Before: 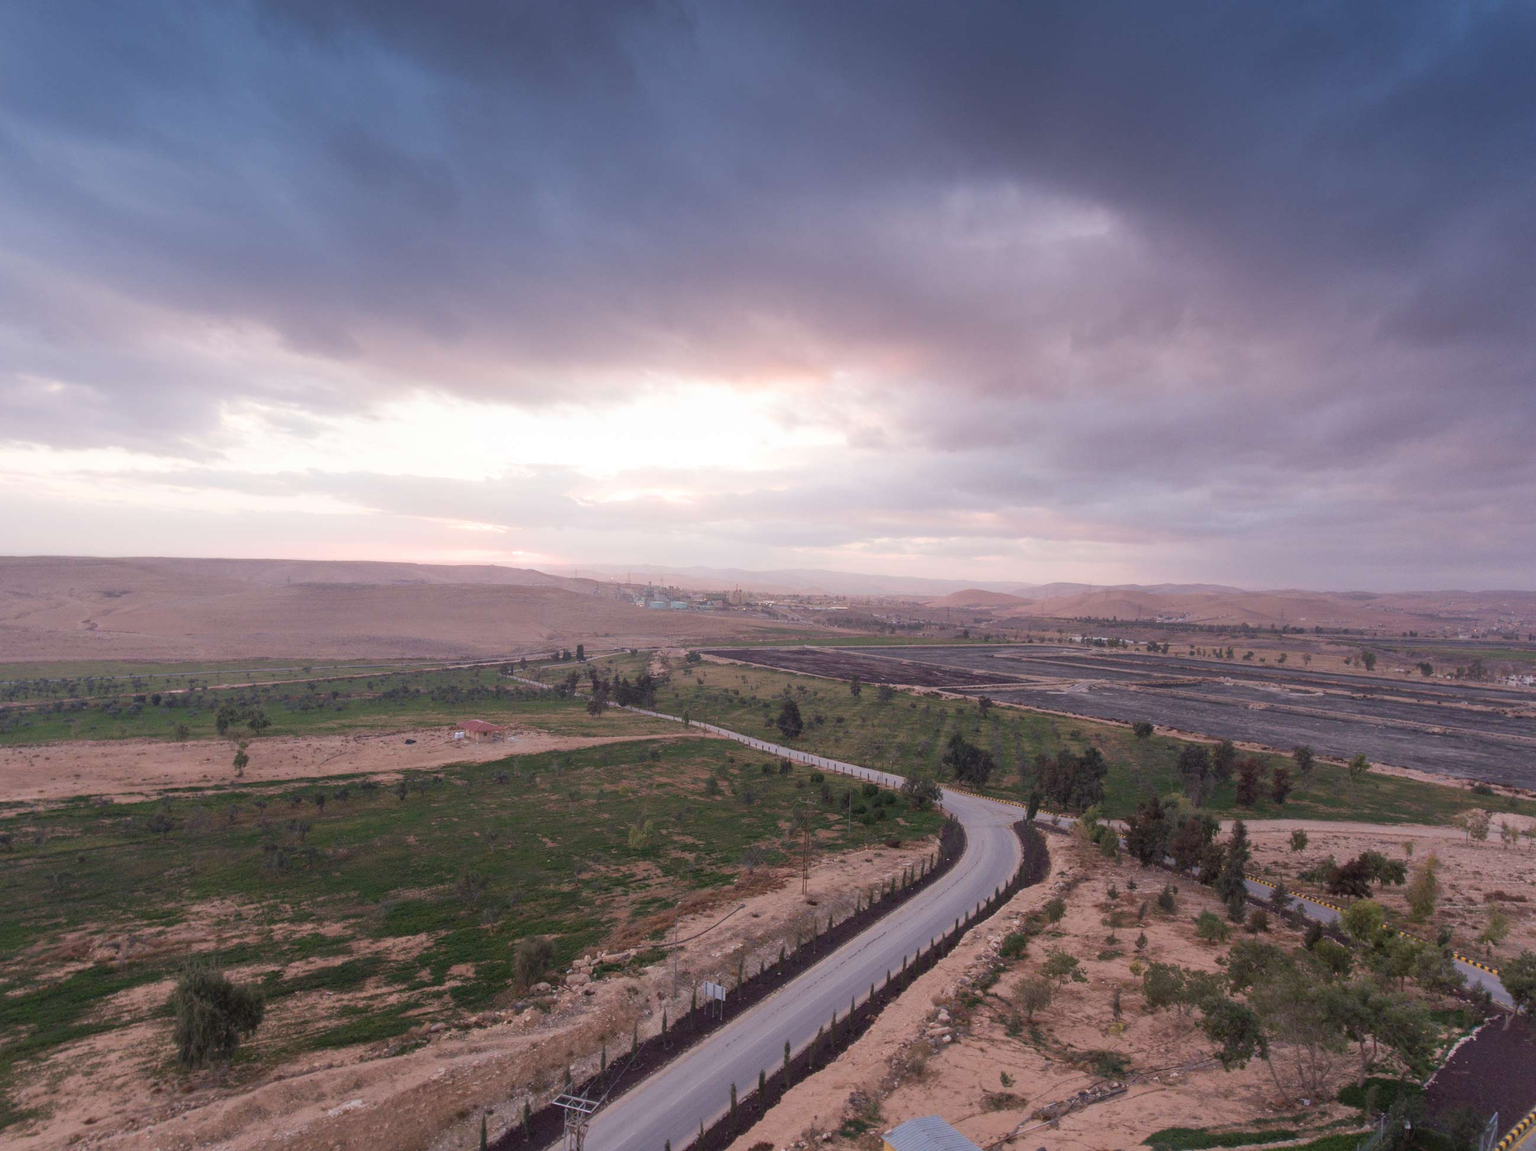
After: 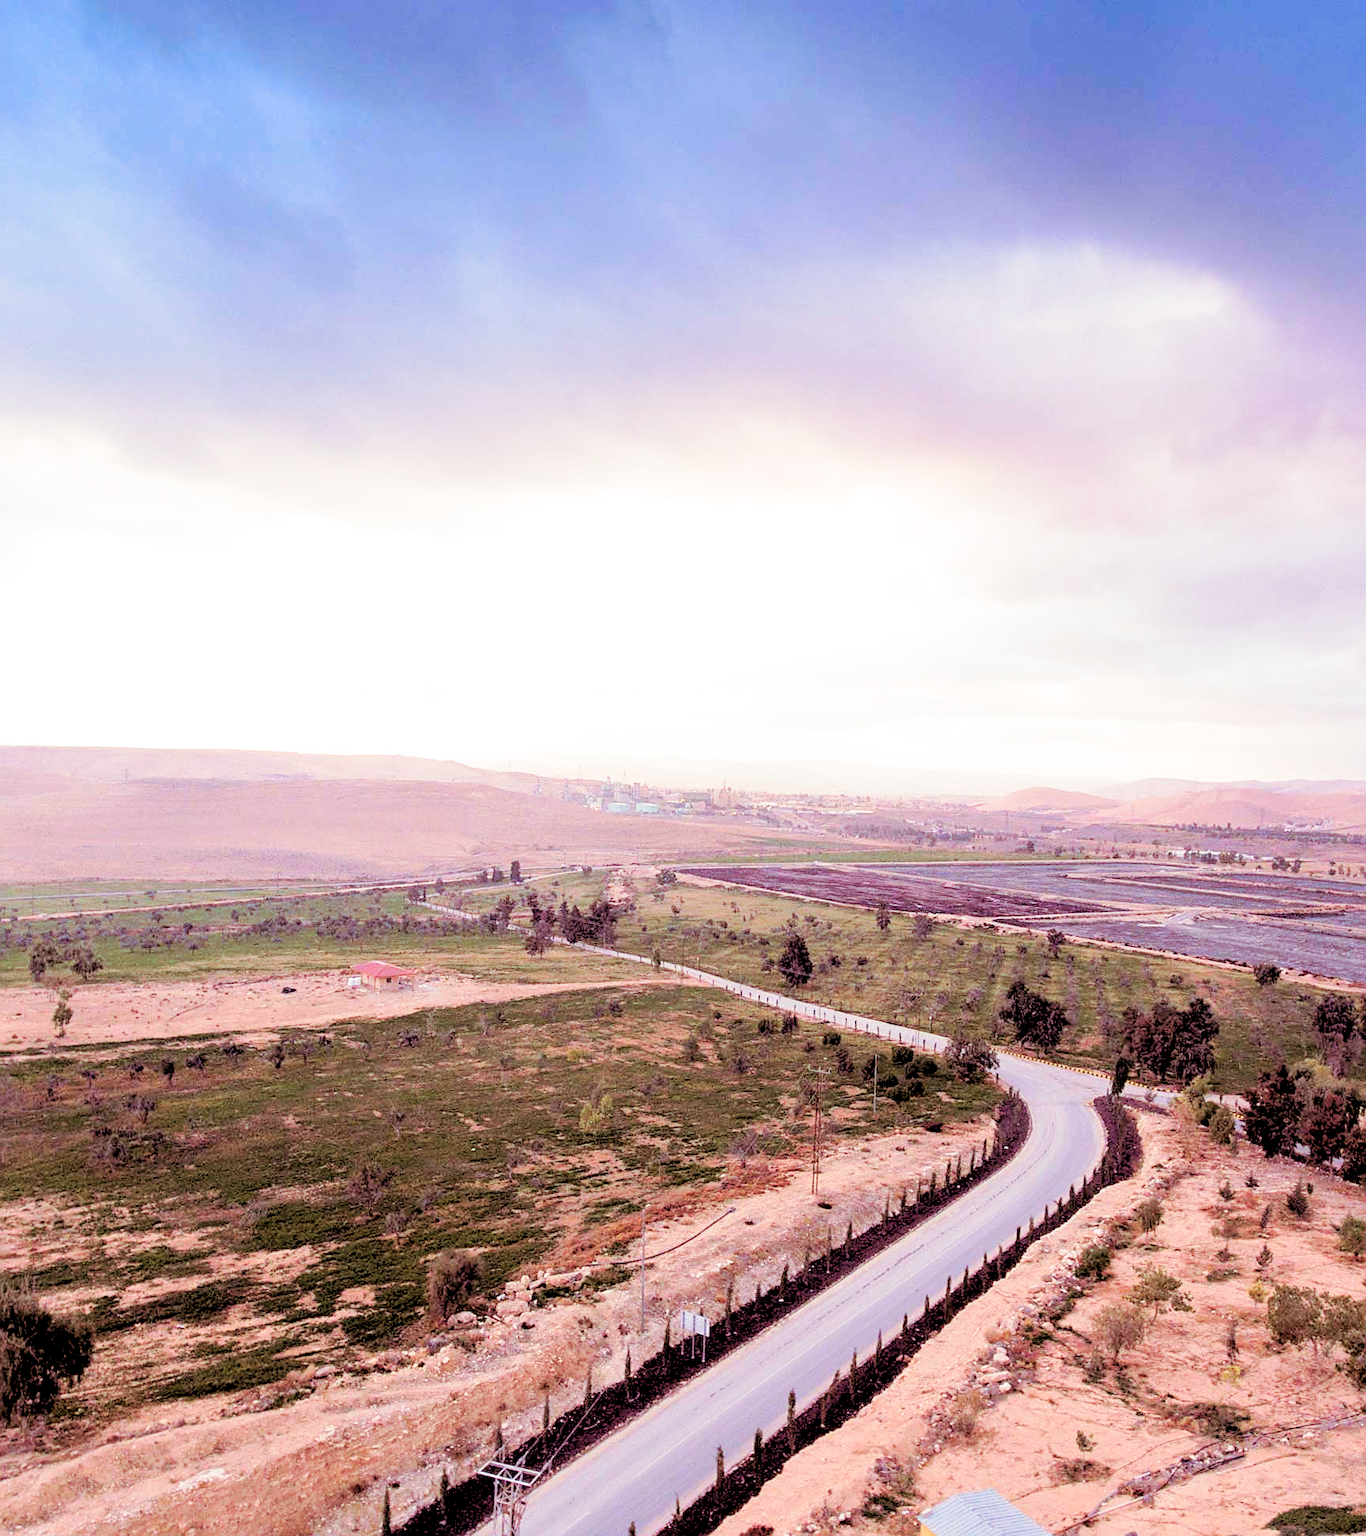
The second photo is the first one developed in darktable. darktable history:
base curve: curves: ch0 [(0, 0) (0.005, 0.002) (0.15, 0.3) (0.4, 0.7) (0.75, 0.95) (1, 1)], preserve colors none
sharpen: on, module defaults
exposure: black level correction 0.016, exposure -0.009 EV, compensate highlight preservation false
split-toning: on, module defaults
levels: levels [0.072, 0.414, 0.976]
crop and rotate: left 12.673%, right 20.66%
tone equalizer: on, module defaults
